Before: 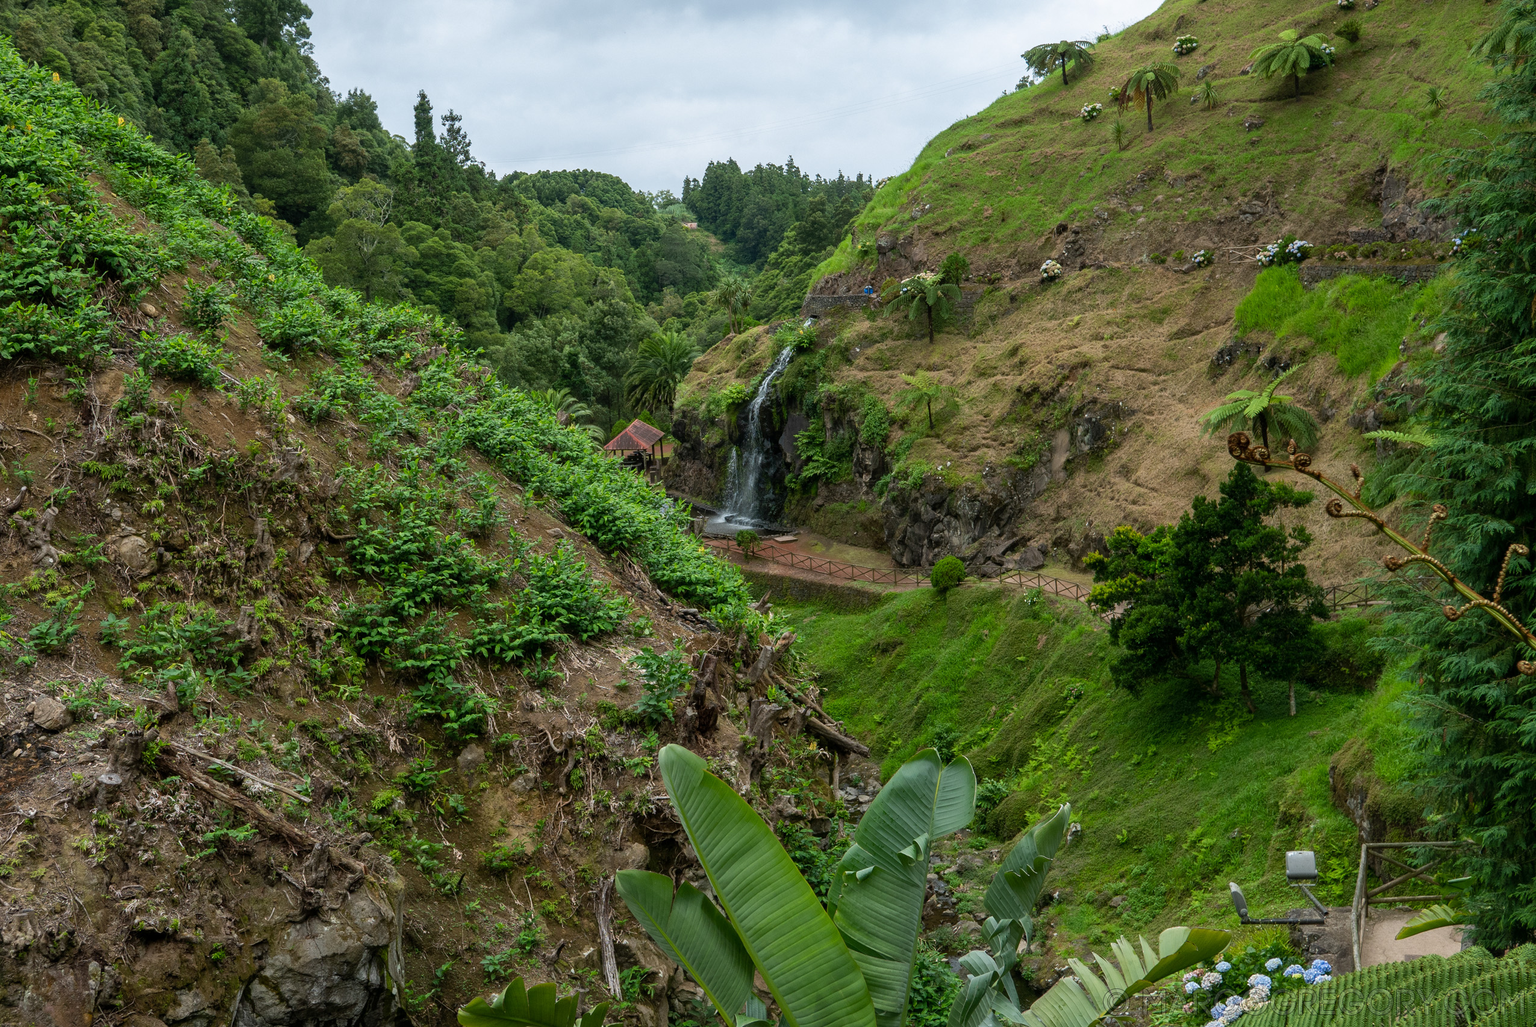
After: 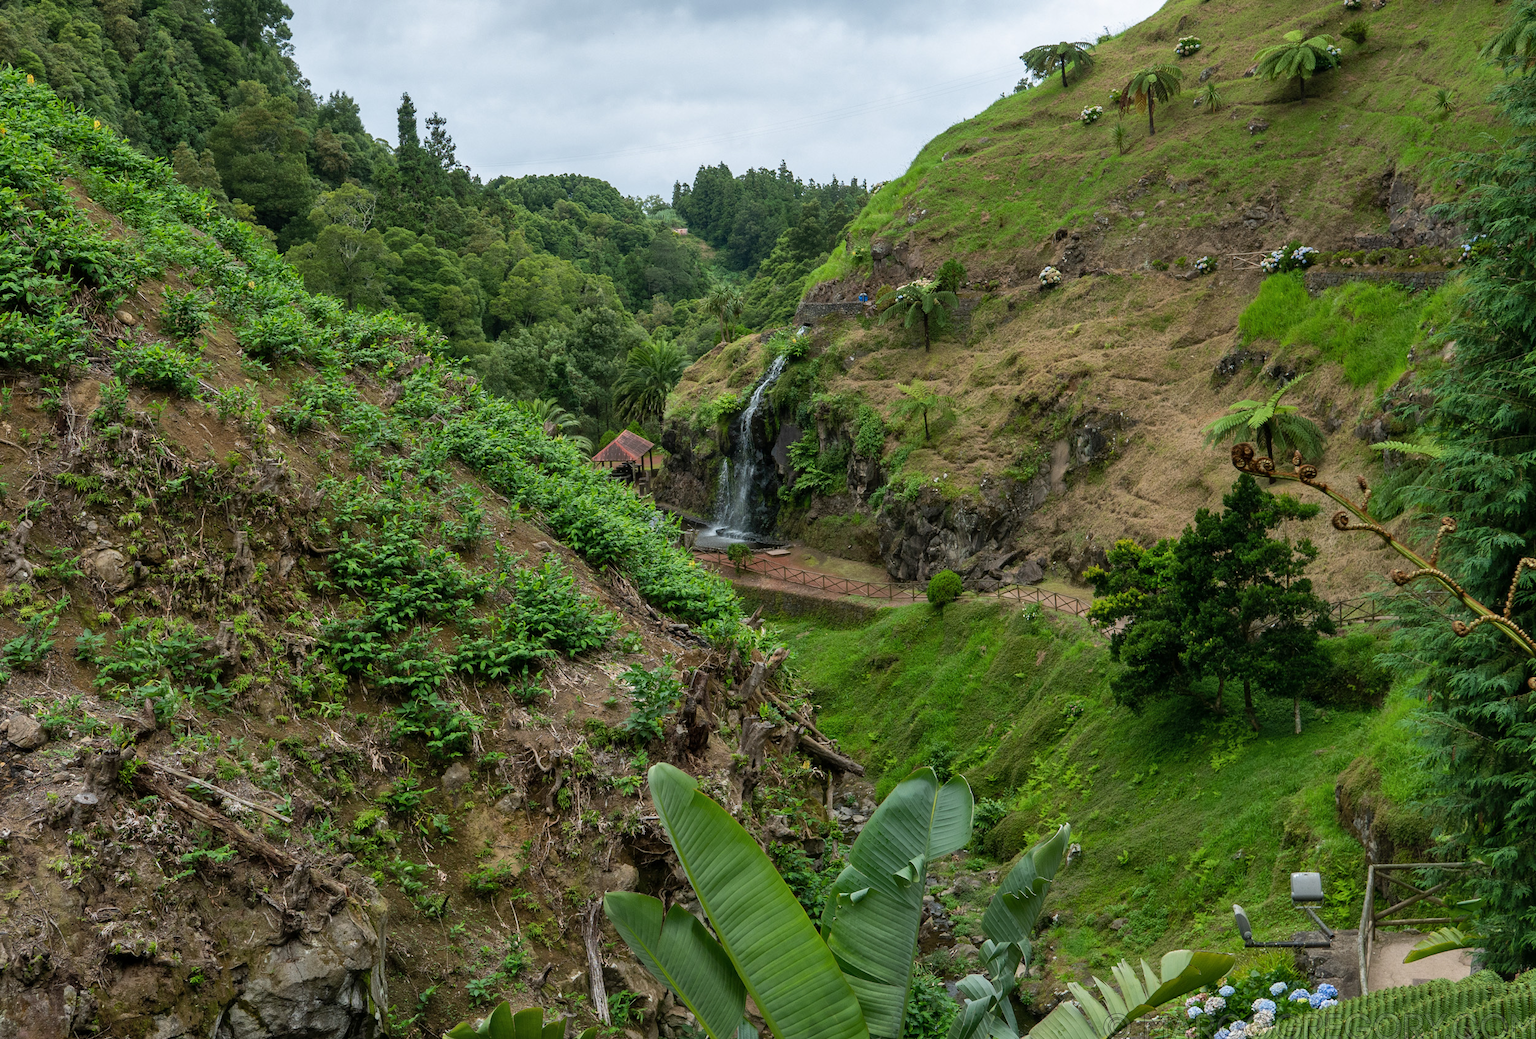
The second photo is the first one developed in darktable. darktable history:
crop and rotate: left 1.774%, right 0.633%, bottom 1.28%
shadows and highlights: shadows 37.27, highlights -28.18, soften with gaussian
